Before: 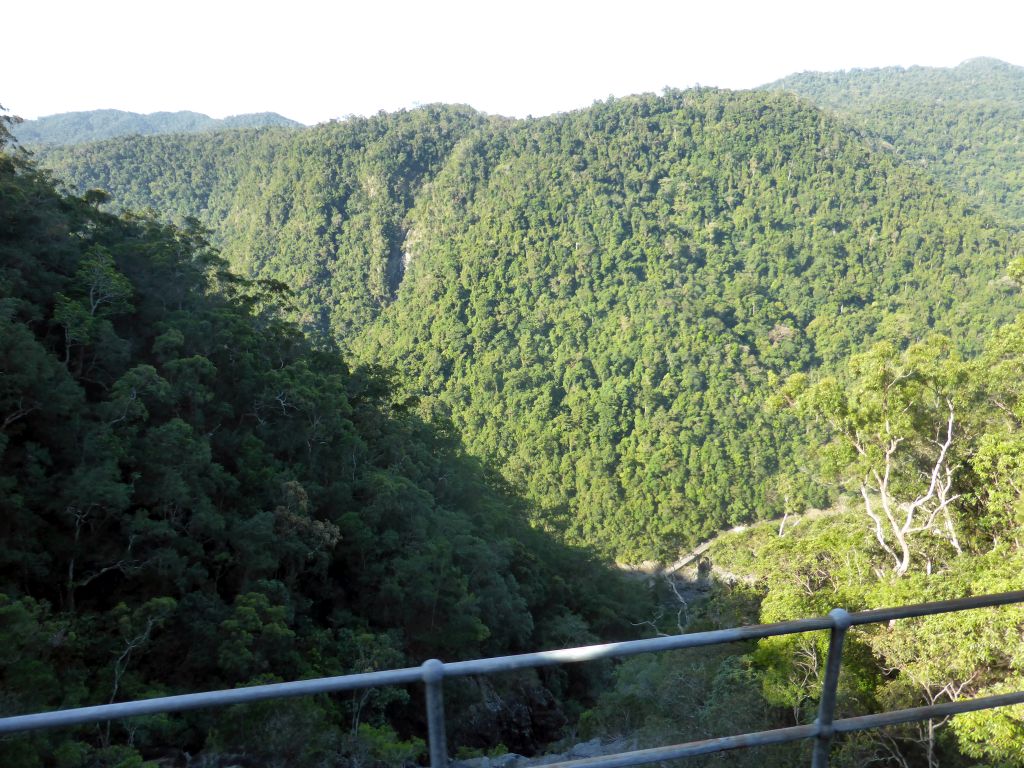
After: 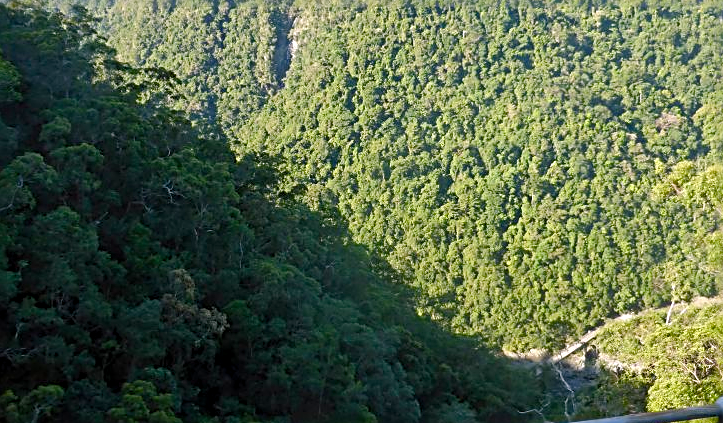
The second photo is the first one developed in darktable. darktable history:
color balance rgb: highlights gain › chroma 1.546%, highlights gain › hue 310.47°, perceptual saturation grading › global saturation 20%, perceptual saturation grading › highlights -24.72%, perceptual saturation grading › shadows 50.071%
crop: left 11.092%, top 27.61%, right 18.265%, bottom 17.243%
sharpen: radius 2.669, amount 0.669
